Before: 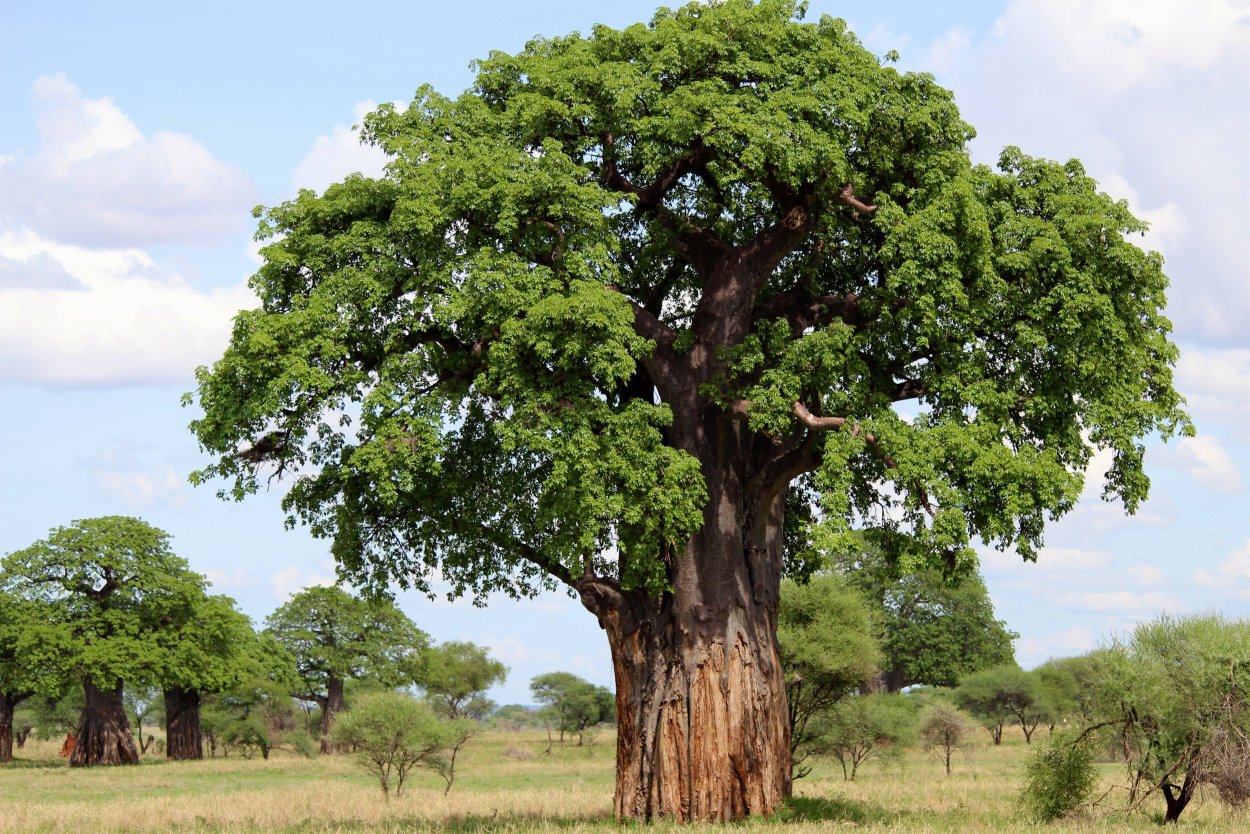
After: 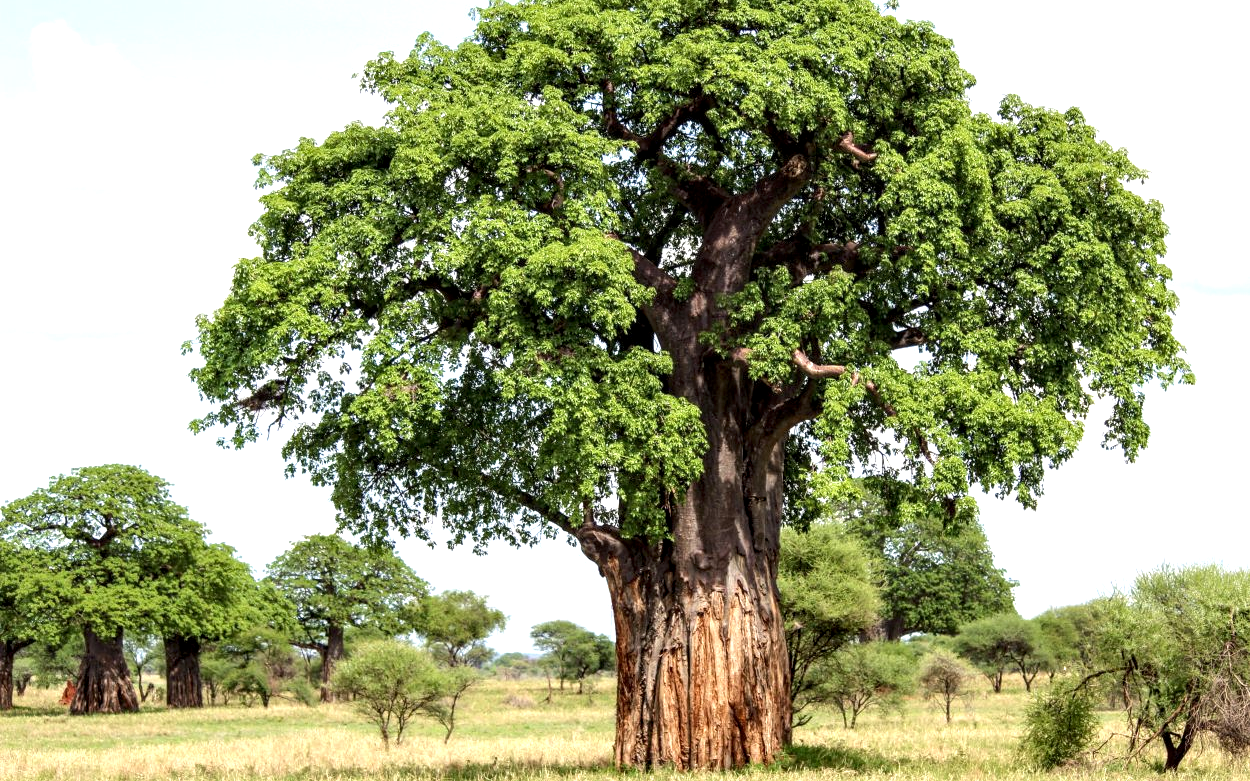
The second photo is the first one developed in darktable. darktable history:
local contrast: detail 150%
crop and rotate: top 6.25%
exposure: black level correction 0, exposure 0.7 EV, compensate exposure bias true, compensate highlight preservation false
